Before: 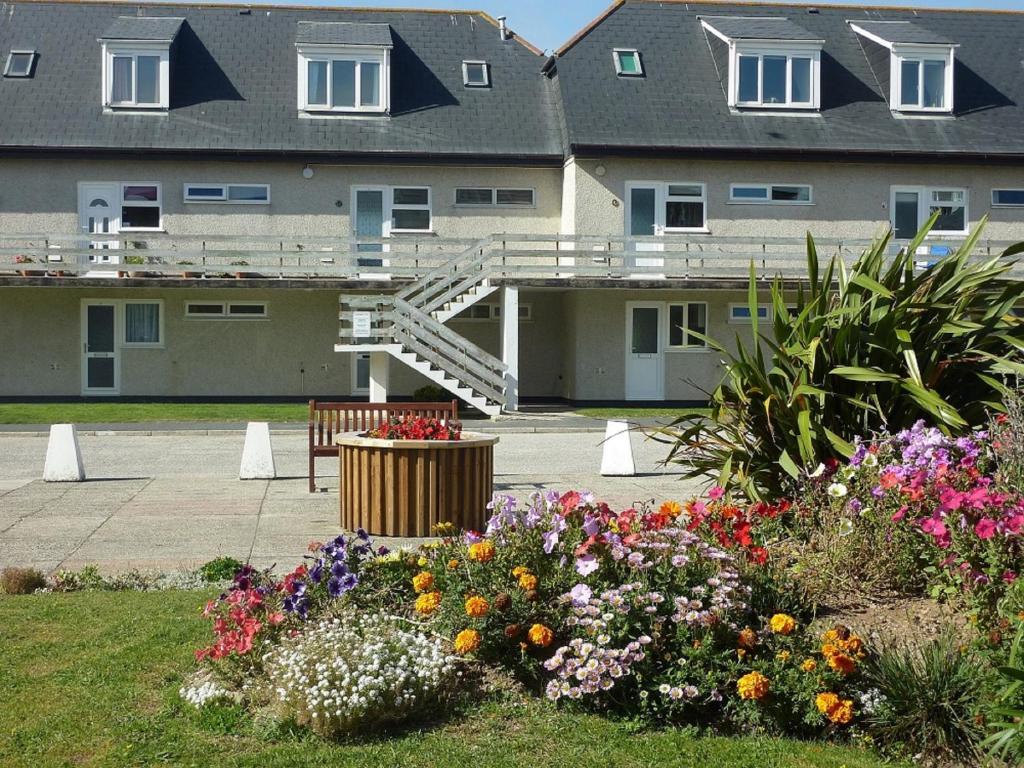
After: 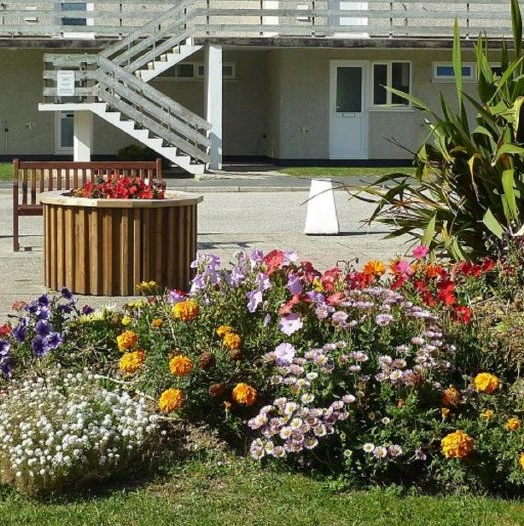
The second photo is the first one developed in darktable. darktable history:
crop and rotate: left 28.972%, top 31.414%, right 19.809%
